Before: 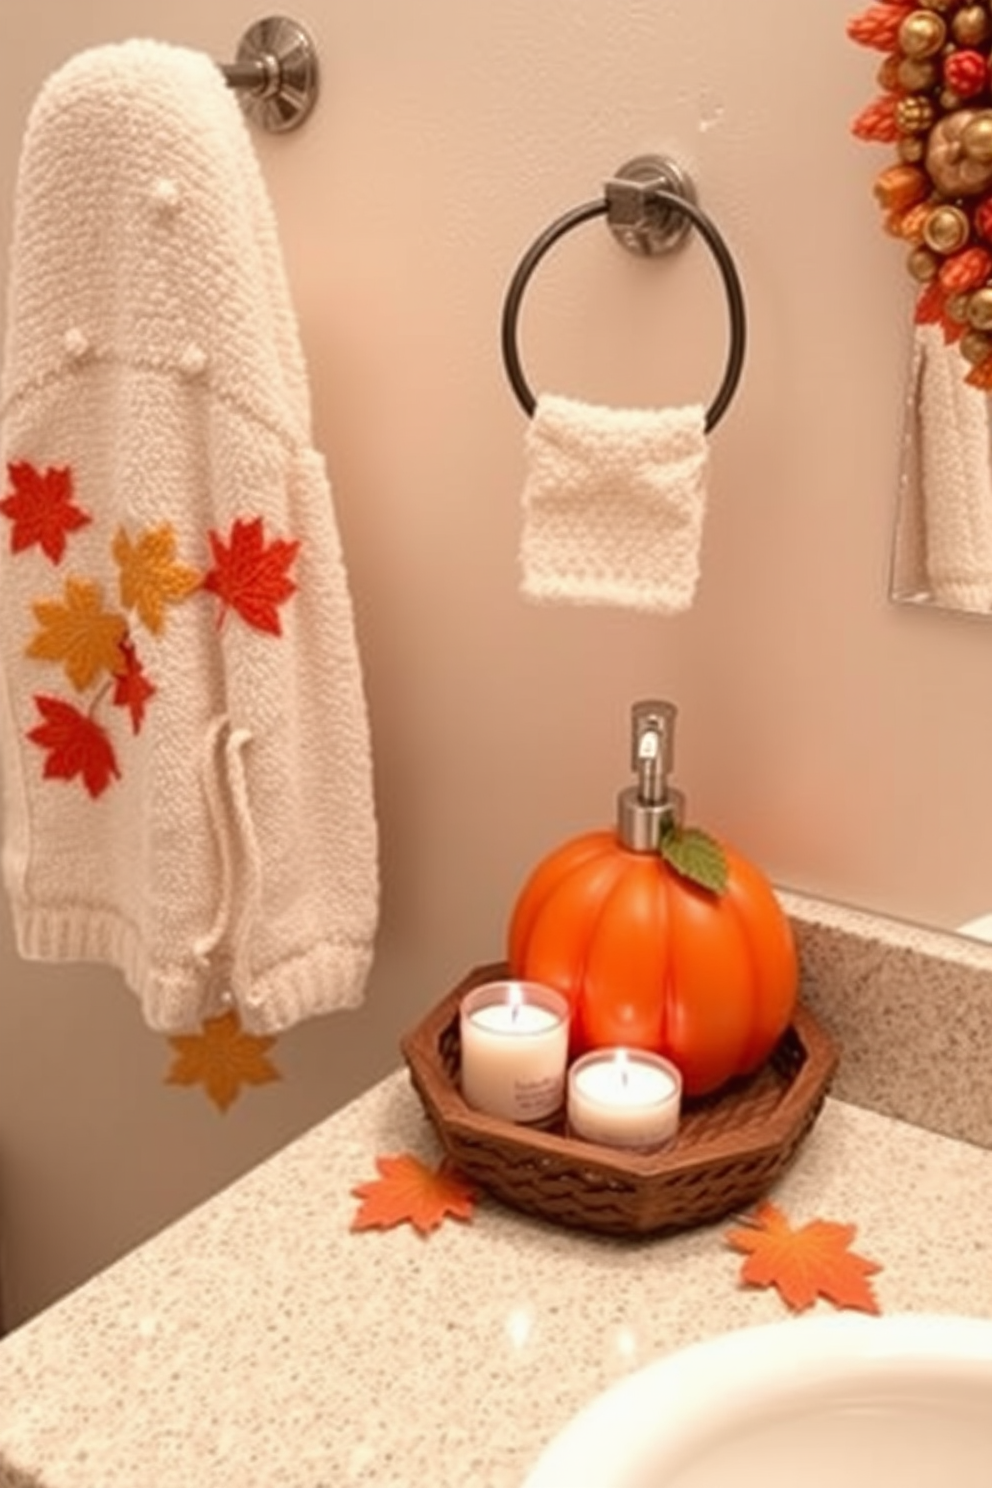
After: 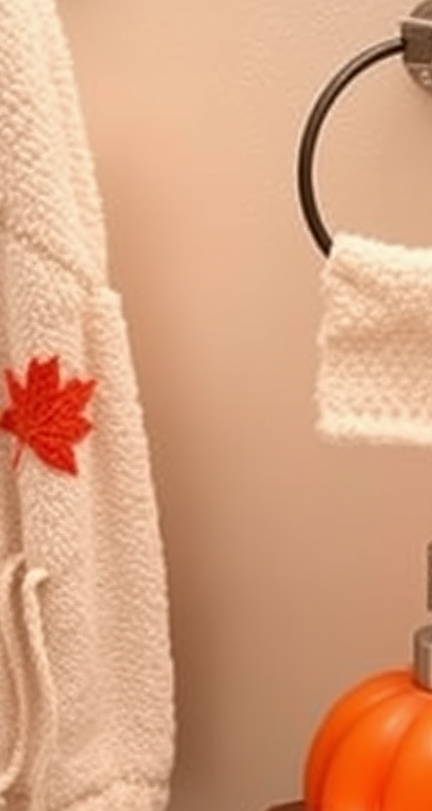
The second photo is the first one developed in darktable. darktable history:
sharpen: on, module defaults
crop: left 20.572%, top 10.847%, right 35.844%, bottom 34.589%
